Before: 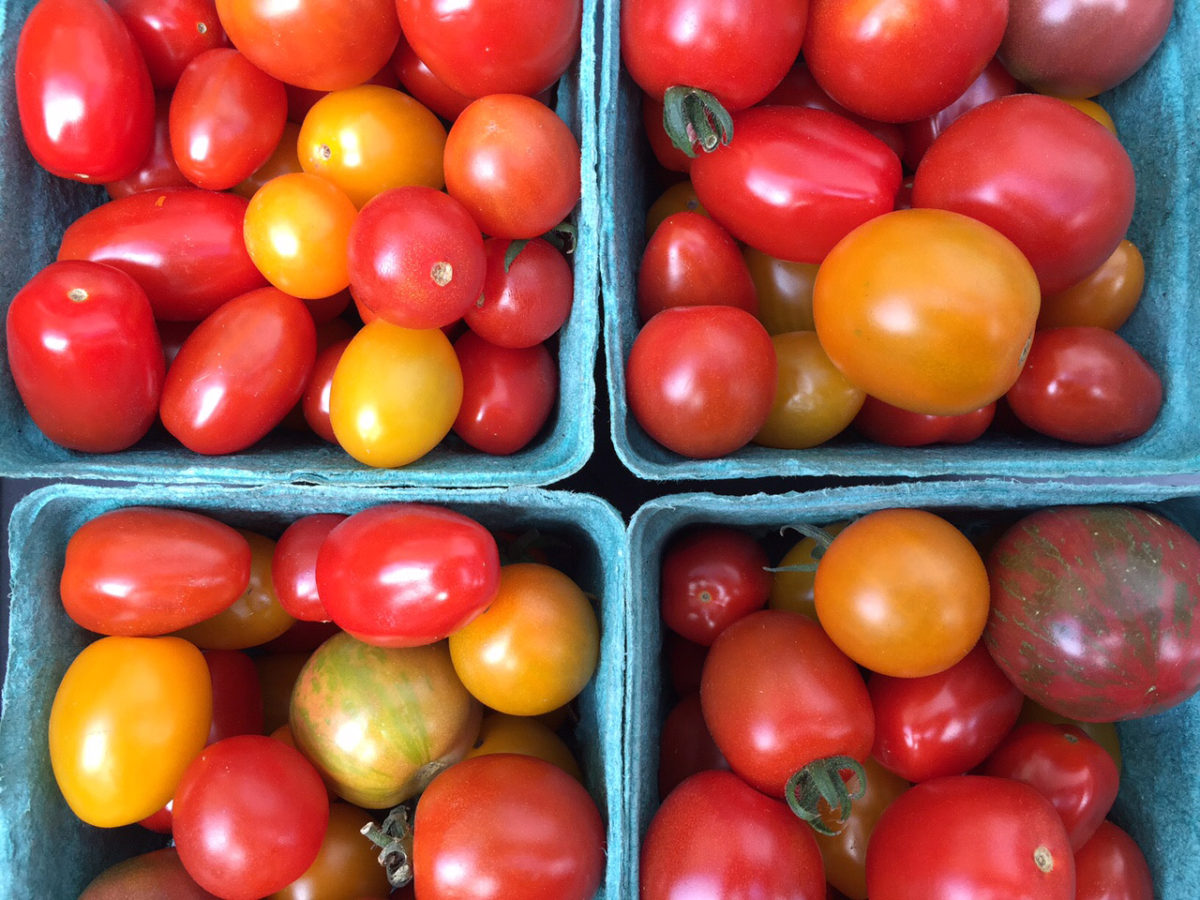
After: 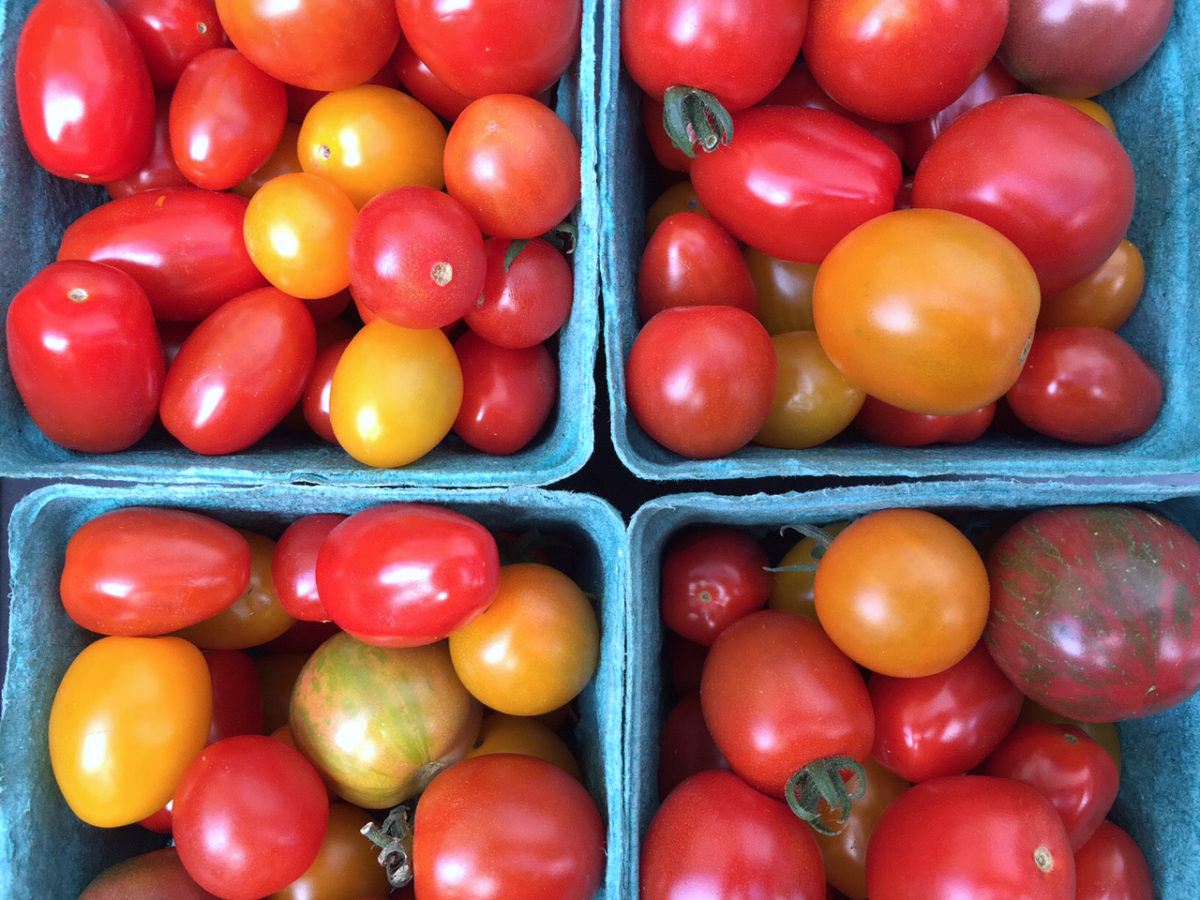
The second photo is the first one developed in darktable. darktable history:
shadows and highlights: low approximation 0.01, soften with gaussian
color calibration: illuminant as shot in camera, x 0.358, y 0.373, temperature 4628.91 K
